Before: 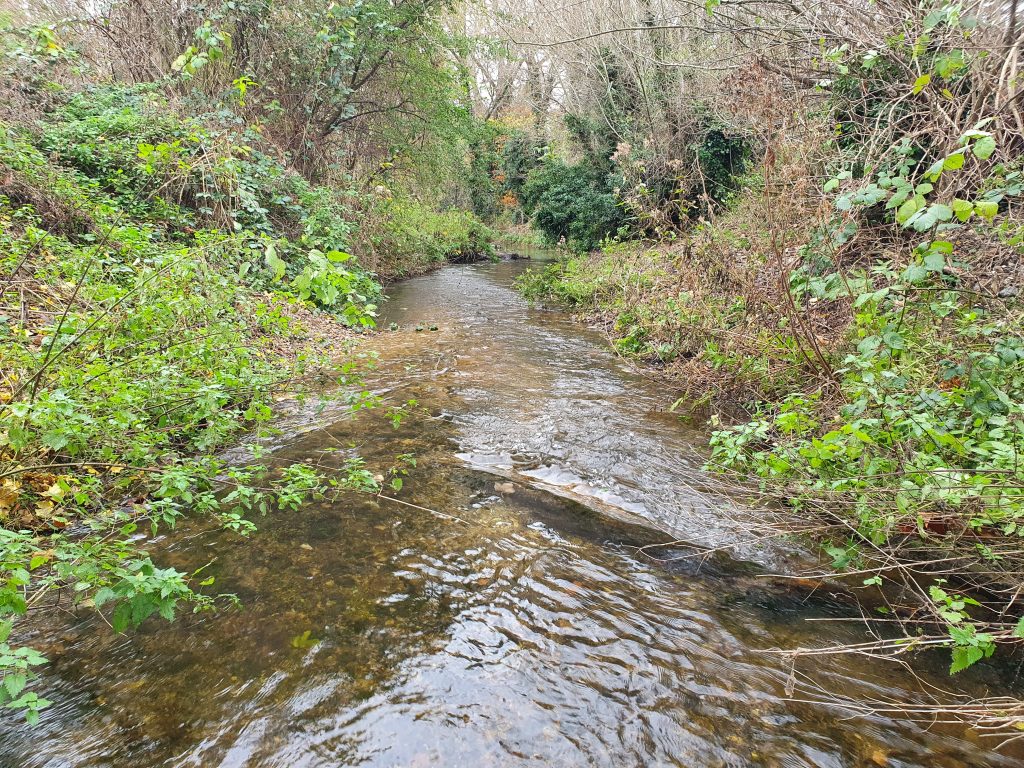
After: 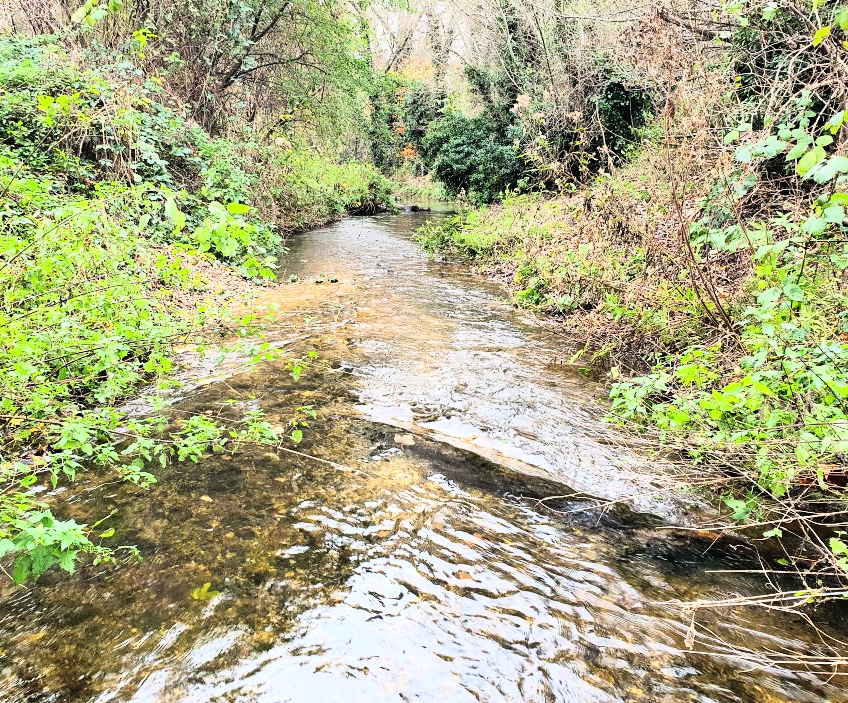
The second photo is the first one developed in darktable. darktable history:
graduated density: rotation -0.352°, offset 57.64
rgb curve: curves: ch0 [(0, 0) (0.21, 0.15) (0.24, 0.21) (0.5, 0.75) (0.75, 0.96) (0.89, 0.99) (1, 1)]; ch1 [(0, 0.02) (0.21, 0.13) (0.25, 0.2) (0.5, 0.67) (0.75, 0.9) (0.89, 0.97) (1, 1)]; ch2 [(0, 0.02) (0.21, 0.13) (0.25, 0.2) (0.5, 0.67) (0.75, 0.9) (0.89, 0.97) (1, 1)], compensate middle gray true
crop: left 9.807%, top 6.259%, right 7.334%, bottom 2.177%
